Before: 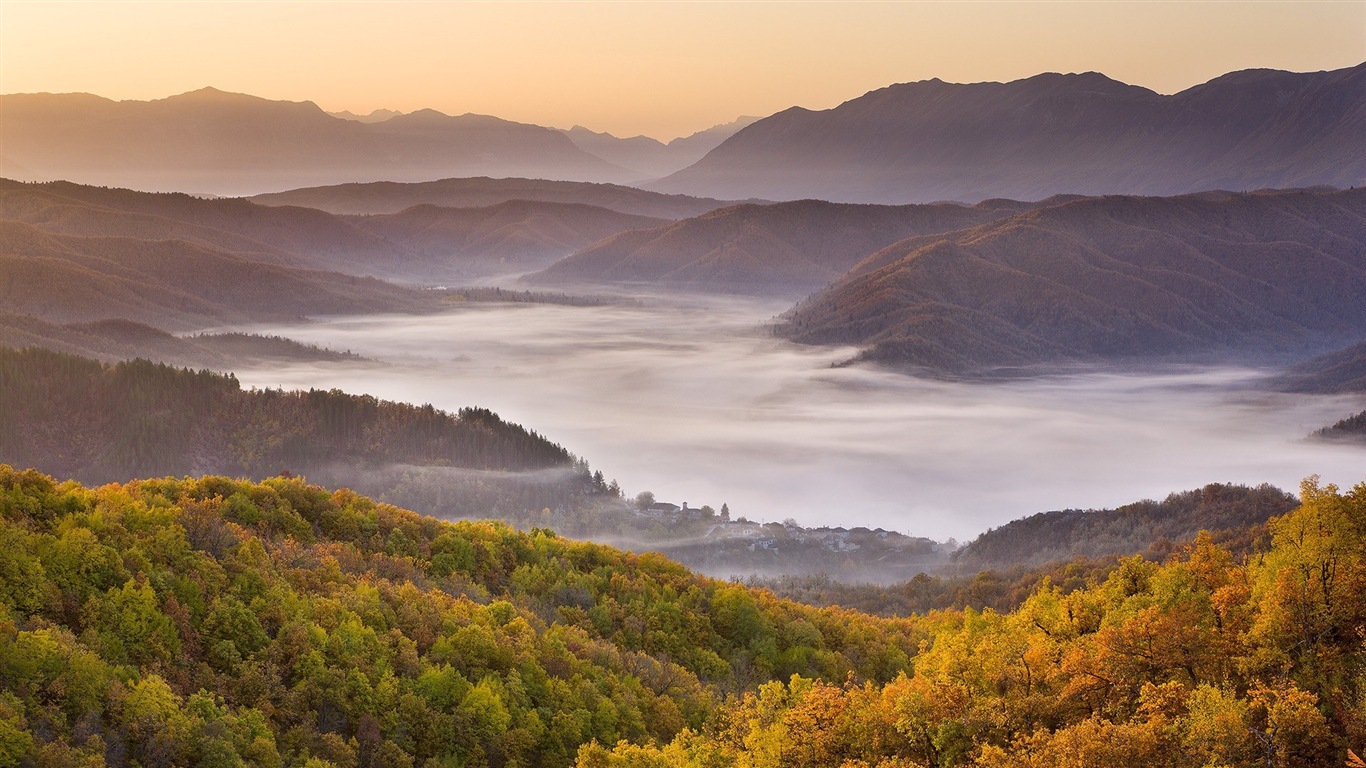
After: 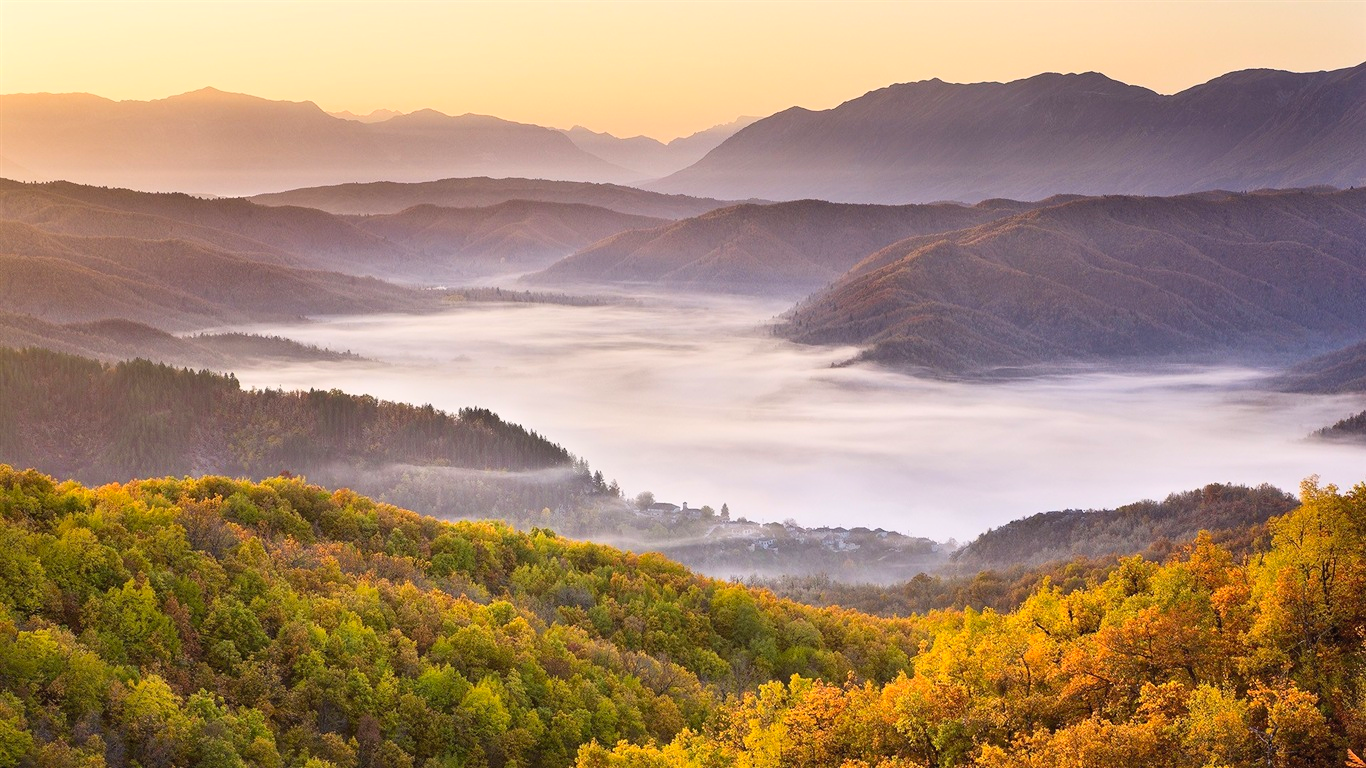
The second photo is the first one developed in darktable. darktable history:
tone equalizer: on, module defaults
contrast brightness saturation: contrast 0.201, brightness 0.169, saturation 0.226
